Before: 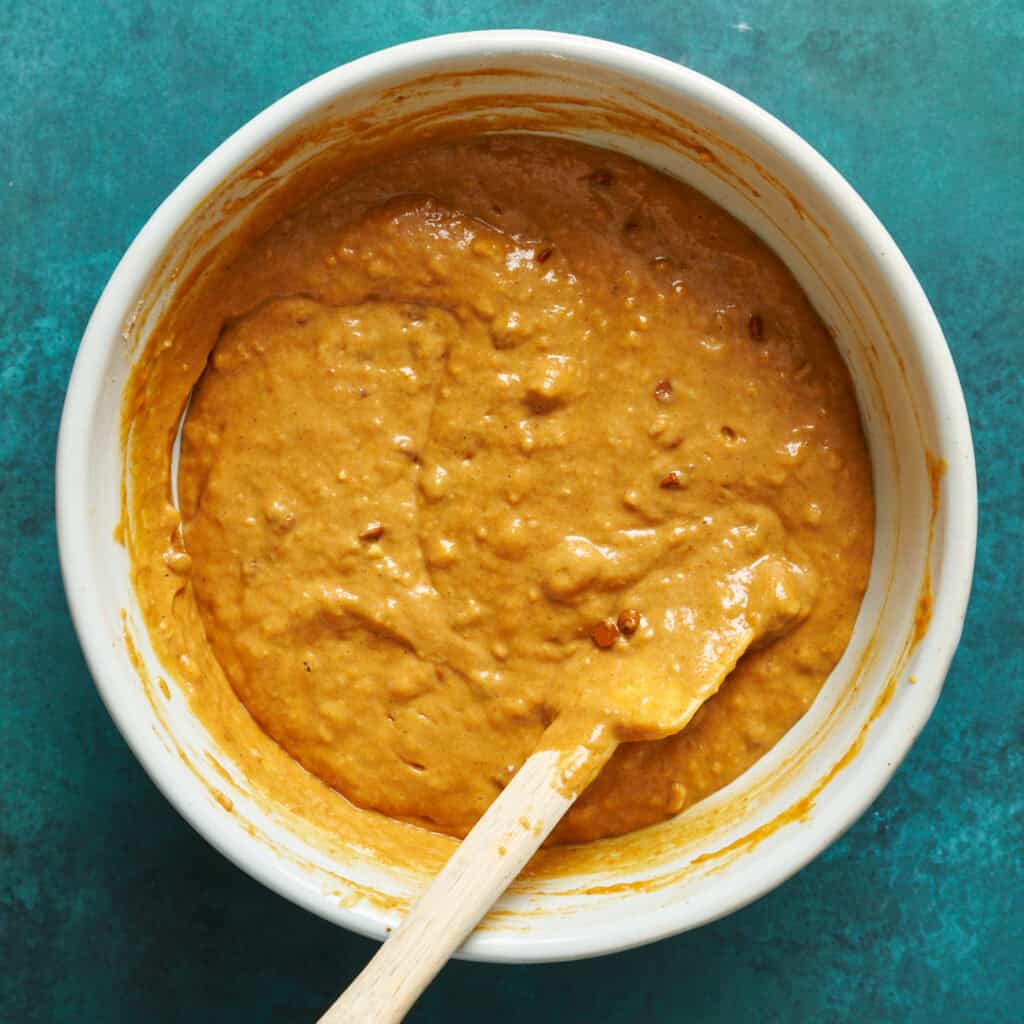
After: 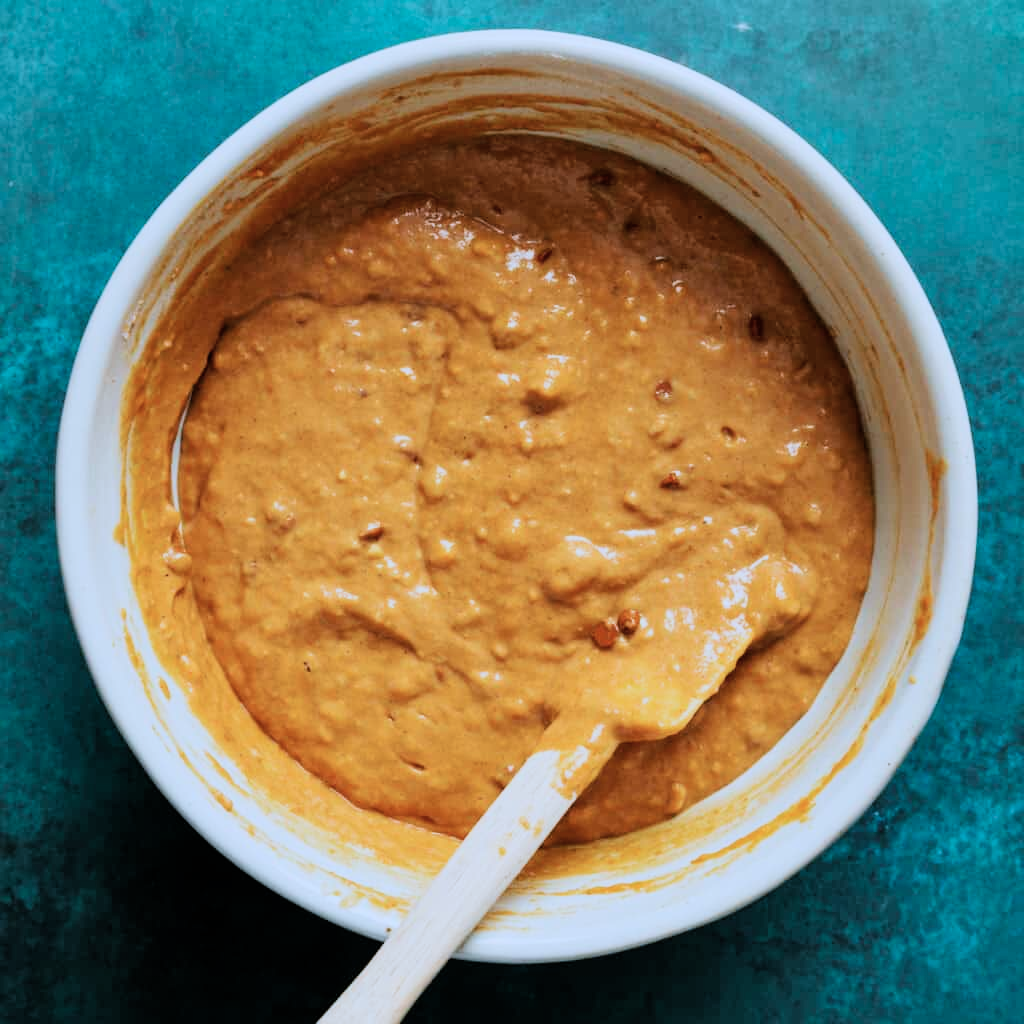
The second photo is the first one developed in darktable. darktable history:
filmic rgb: black relative exposure -5 EV, hardness 2.88, contrast 1.3, highlights saturation mix -30%
color correction: highlights a* -2.24, highlights b* -18.1
